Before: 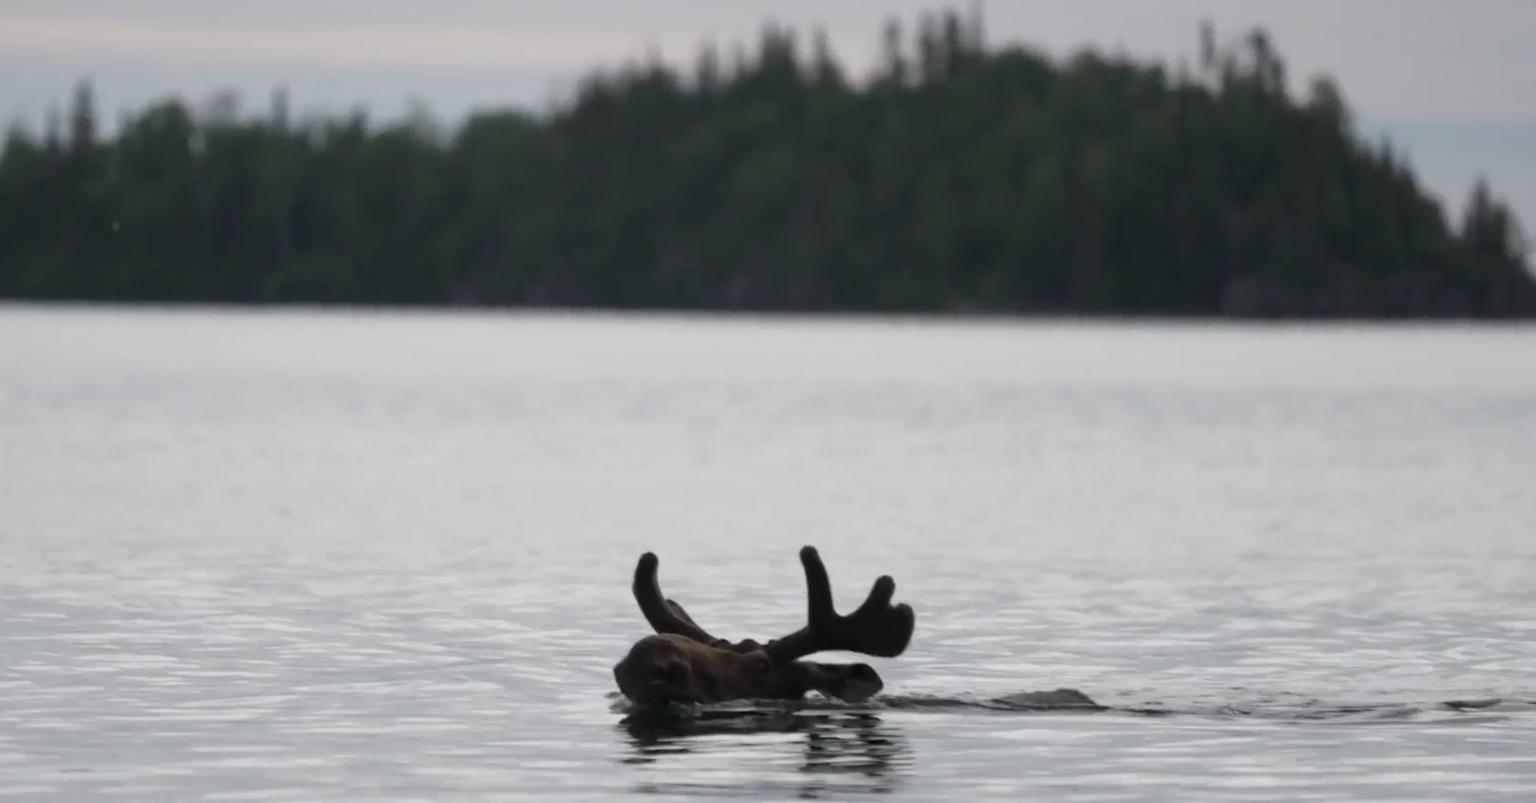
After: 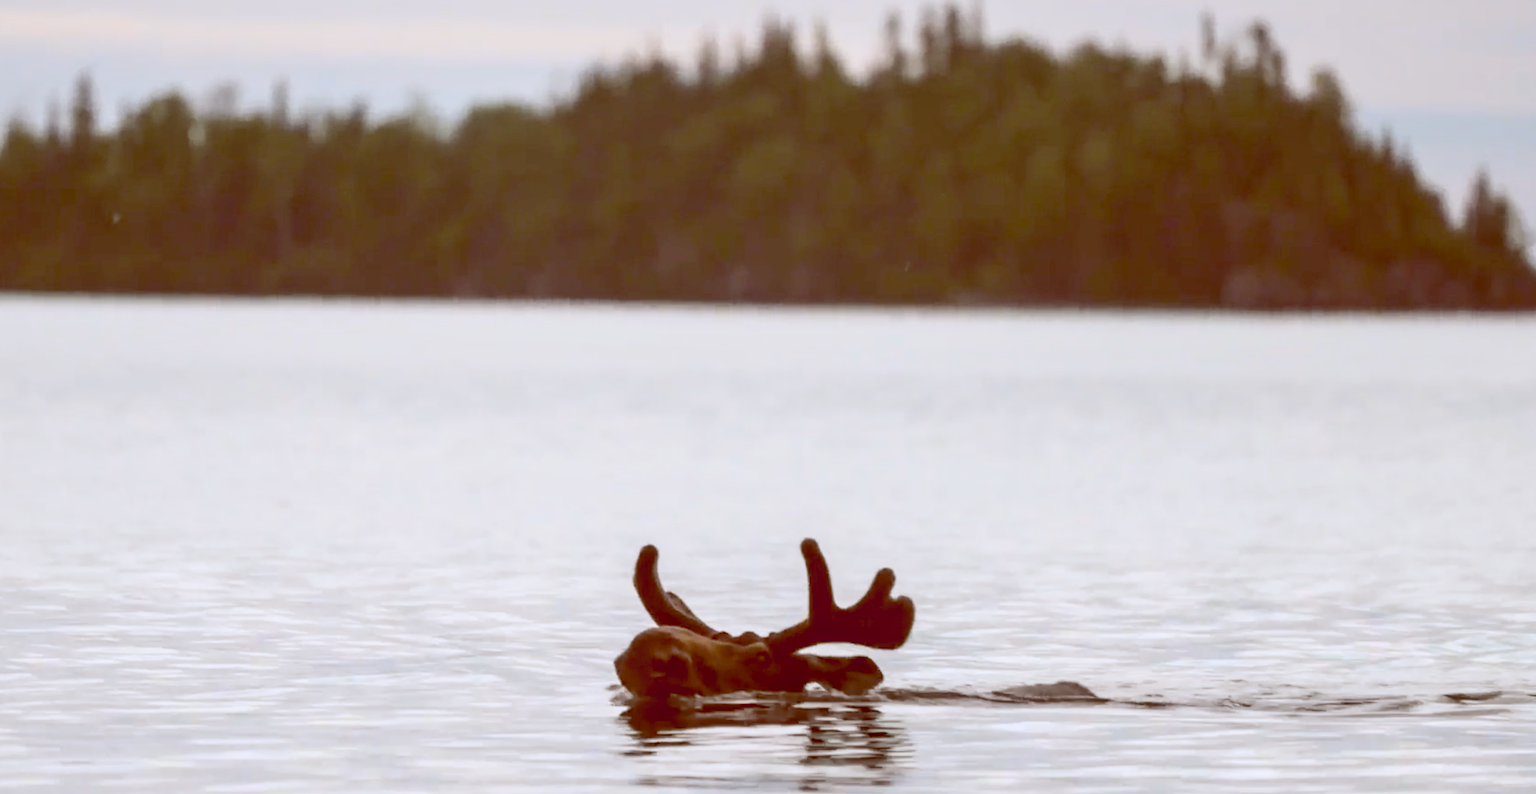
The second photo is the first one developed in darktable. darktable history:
local contrast: on, module defaults
contrast brightness saturation: contrast 0.24, brightness 0.26, saturation 0.39
color balance: lift [1, 1.011, 0.999, 0.989], gamma [1.109, 1.045, 1.039, 0.955], gain [0.917, 0.936, 0.952, 1.064], contrast 2.32%, contrast fulcrum 19%, output saturation 101%
crop: top 1.049%, right 0.001%
